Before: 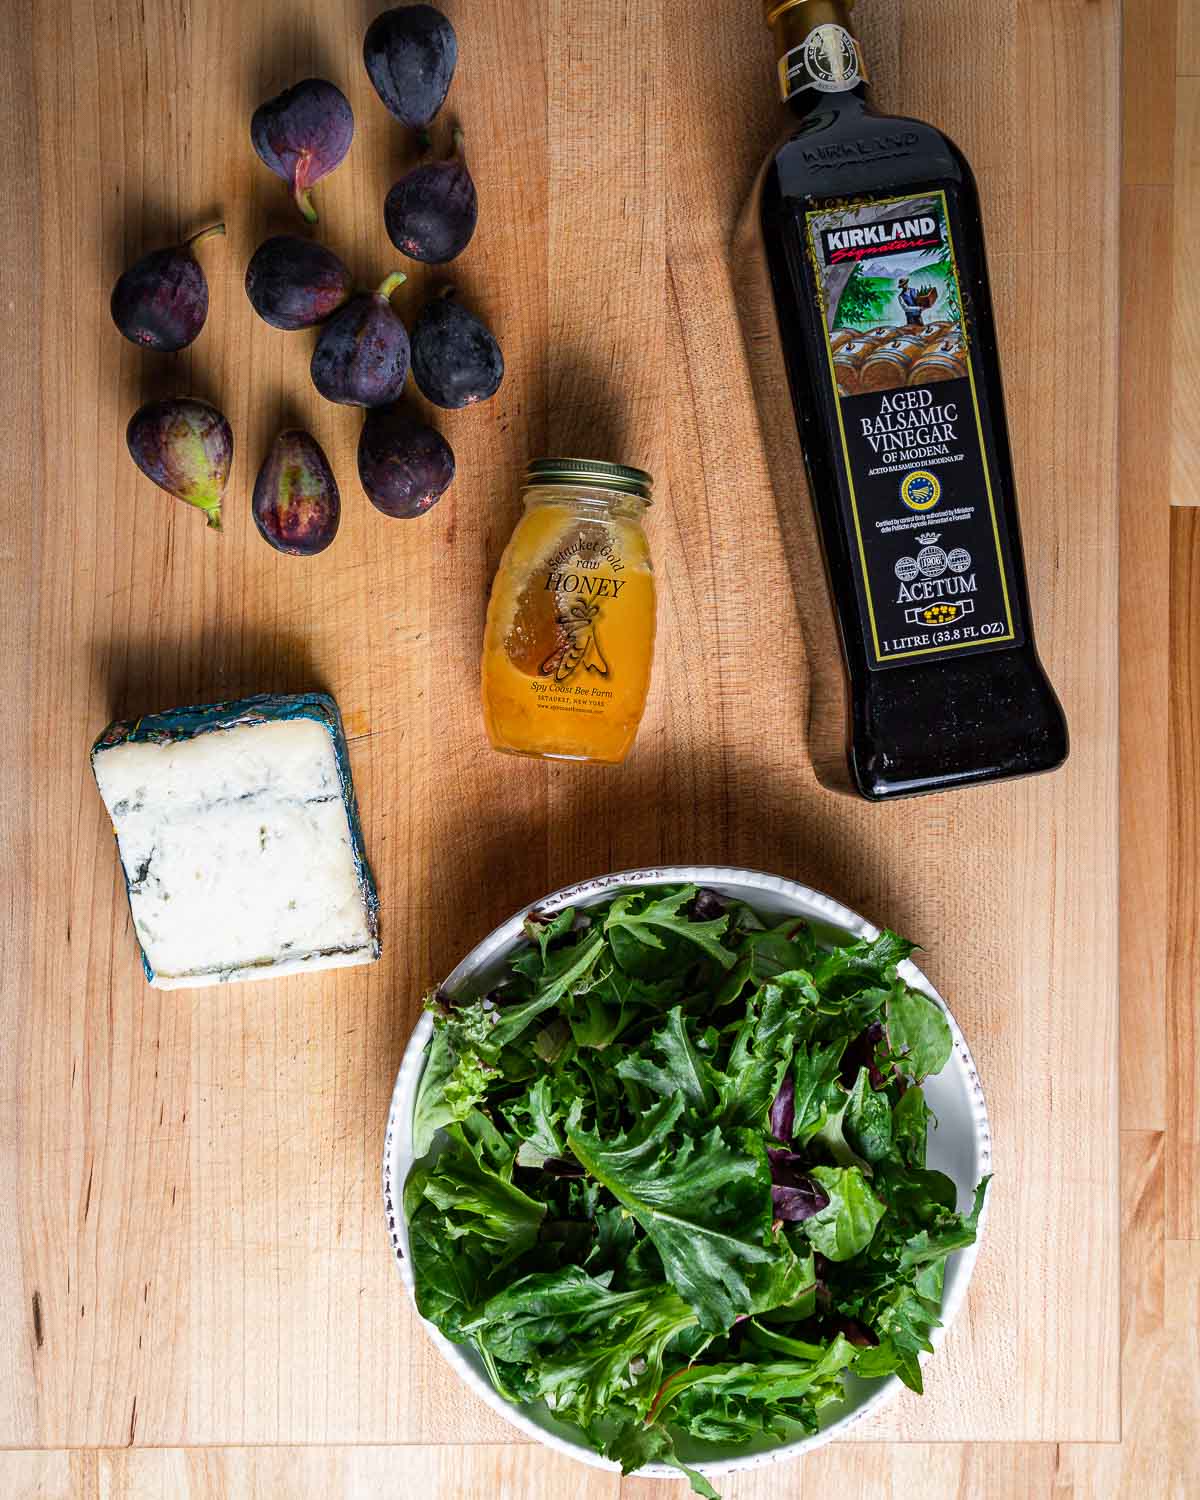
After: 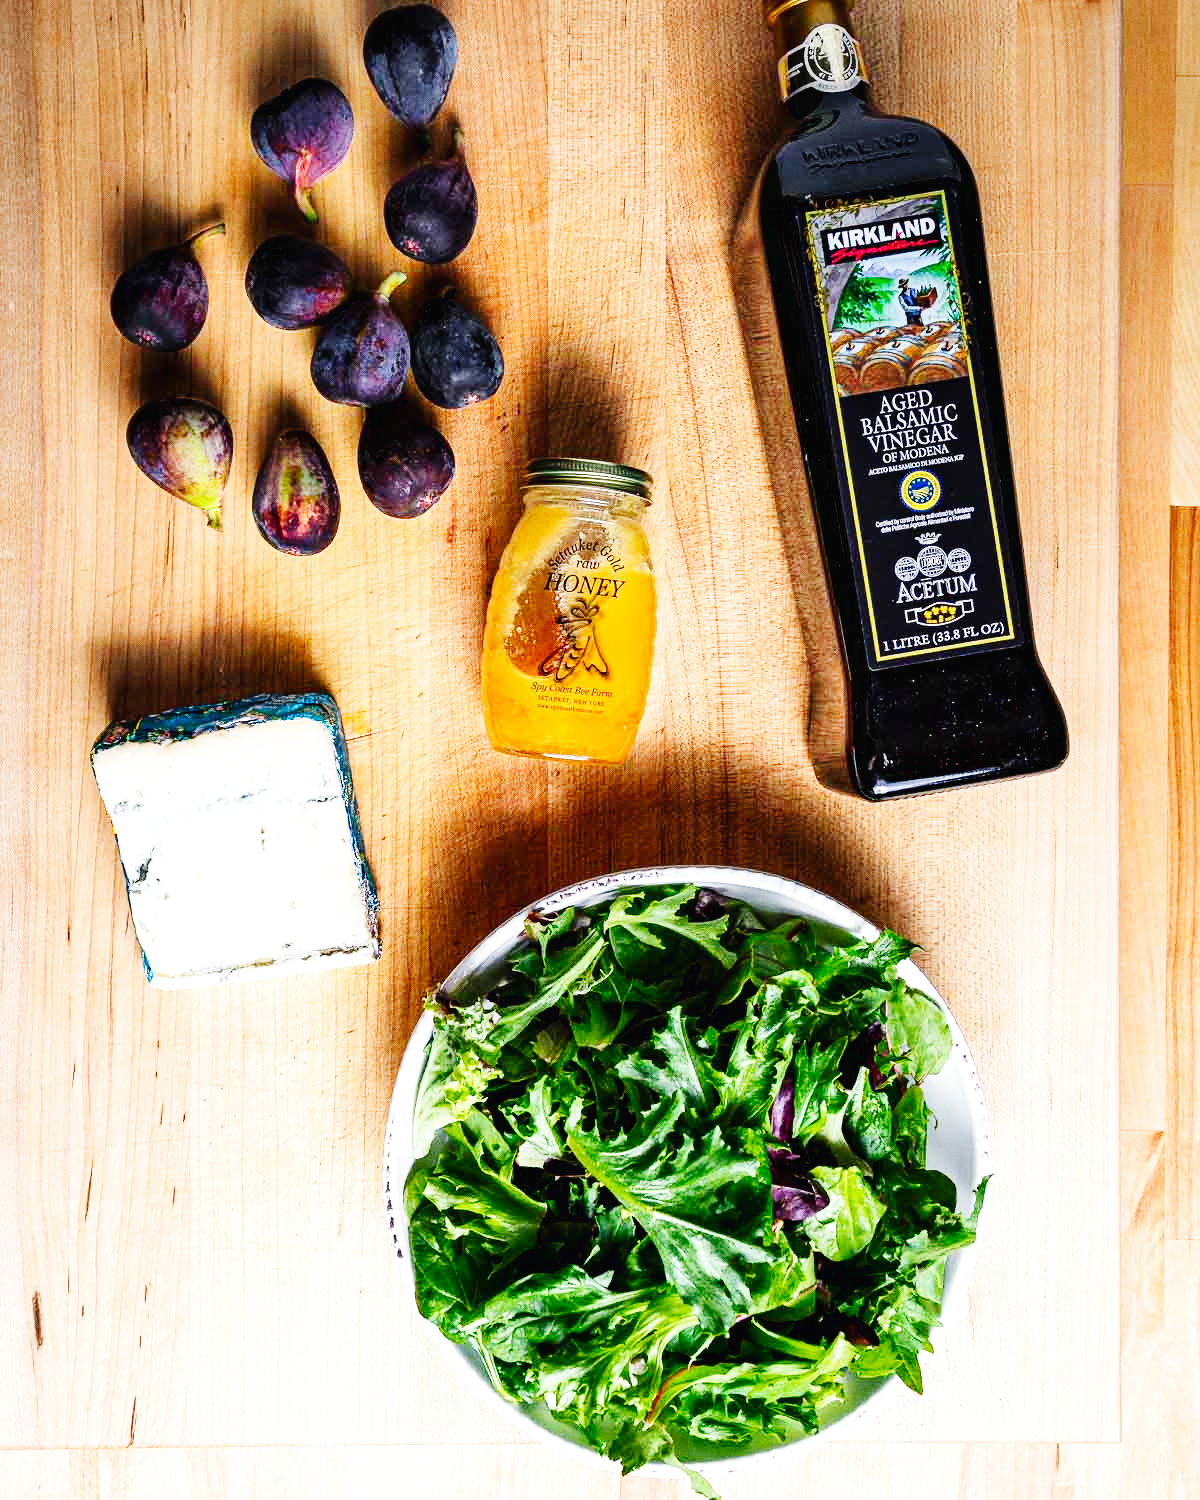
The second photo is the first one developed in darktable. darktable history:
base curve: curves: ch0 [(0, 0.003) (0.001, 0.002) (0.006, 0.004) (0.02, 0.022) (0.048, 0.086) (0.094, 0.234) (0.162, 0.431) (0.258, 0.629) (0.385, 0.8) (0.548, 0.918) (0.751, 0.988) (1, 1)], preserve colors none
grain: coarseness 14.57 ISO, strength 8.8%
